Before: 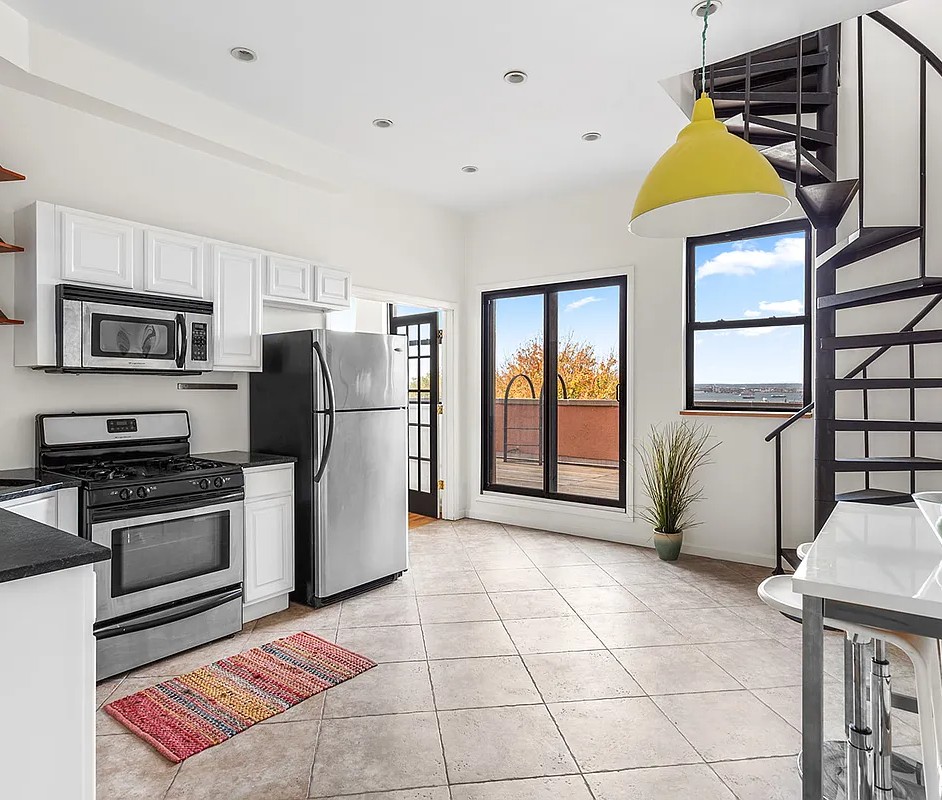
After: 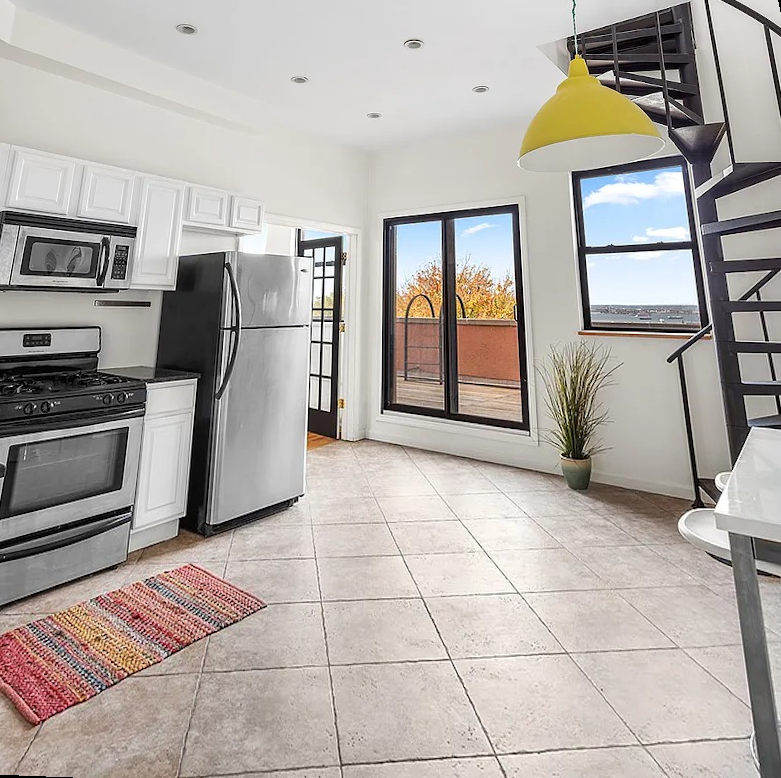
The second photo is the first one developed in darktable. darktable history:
rotate and perspective: rotation 0.72°, lens shift (vertical) -0.352, lens shift (horizontal) -0.051, crop left 0.152, crop right 0.859, crop top 0.019, crop bottom 0.964
